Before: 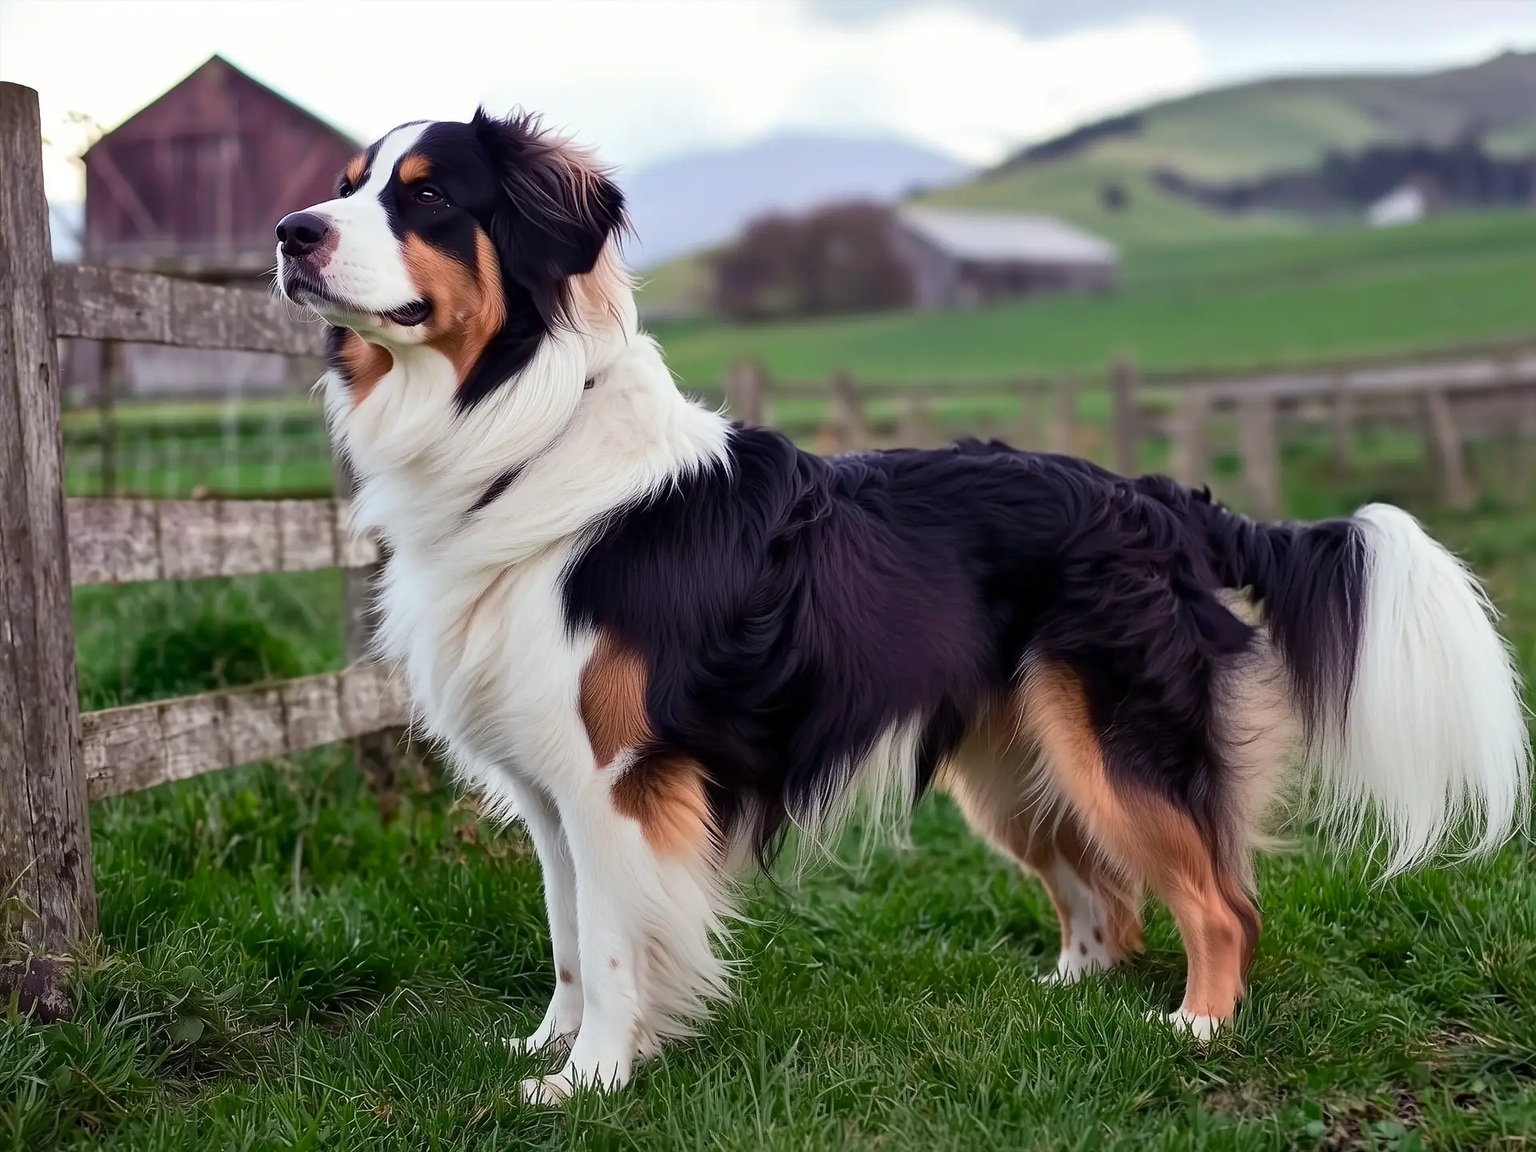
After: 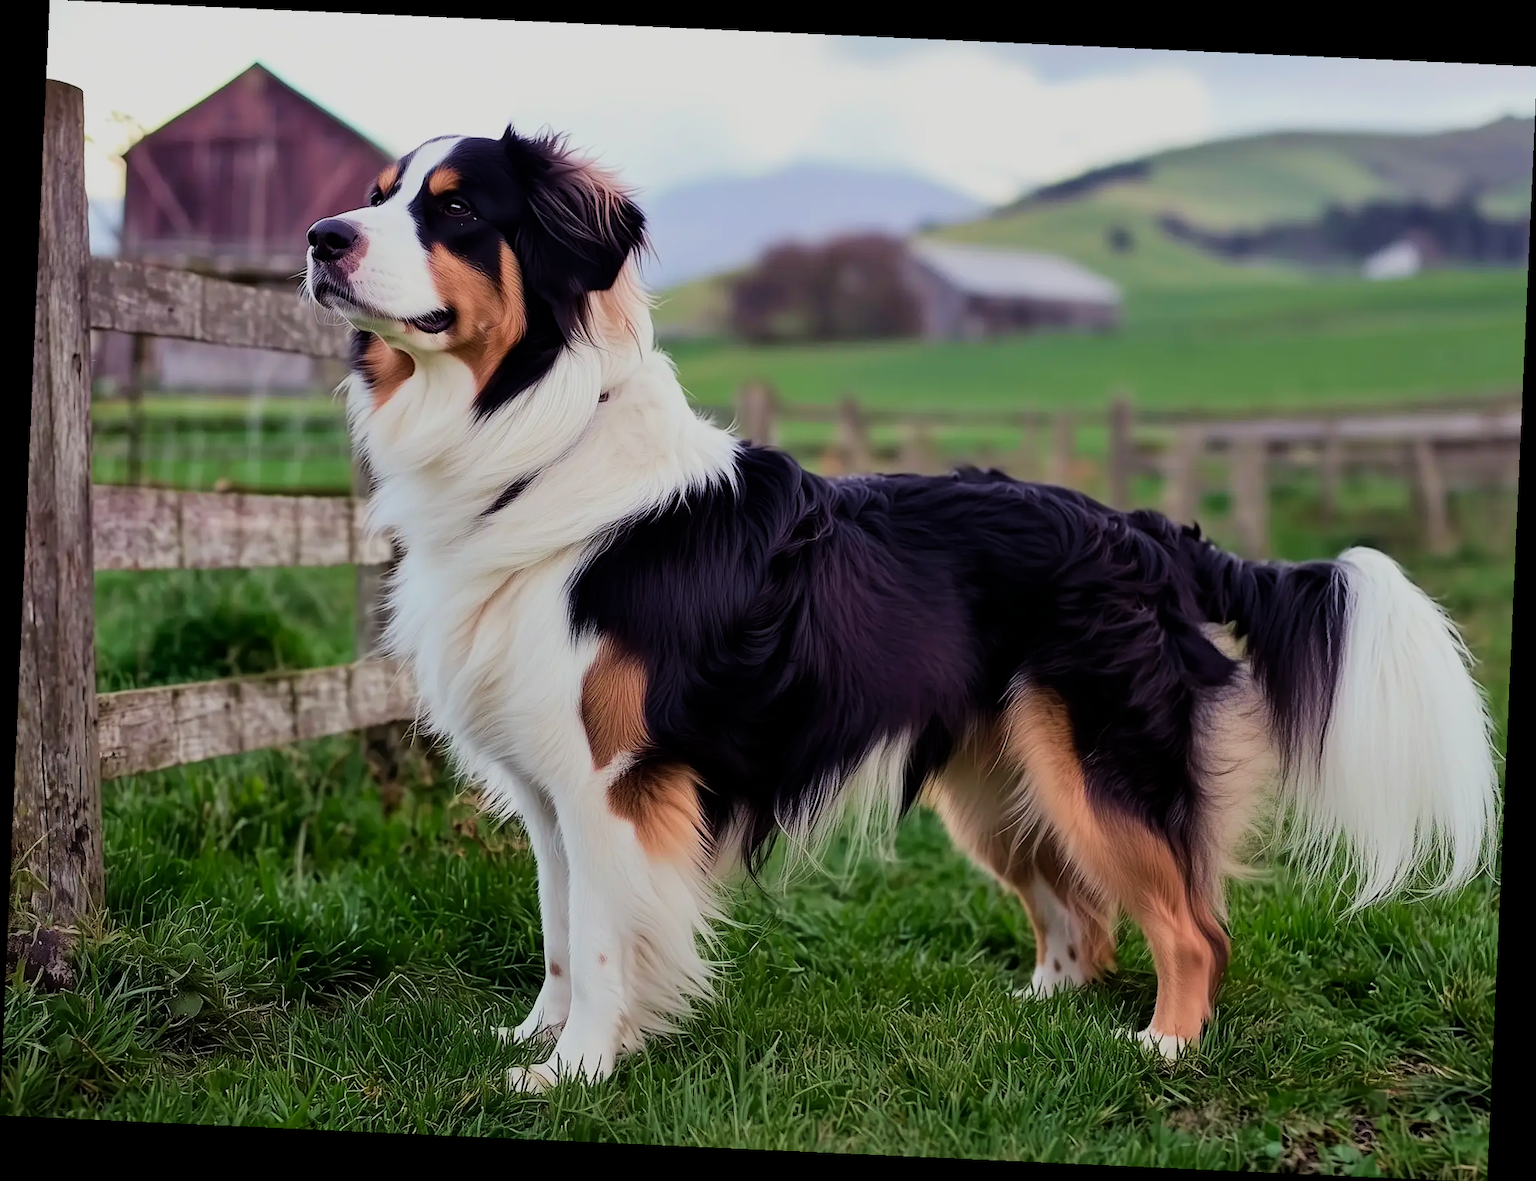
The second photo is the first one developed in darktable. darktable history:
filmic rgb: black relative exposure -8 EV, white relative exposure 4.01 EV, hardness 4.19, enable highlight reconstruction true
velvia: on, module defaults
crop and rotate: angle -2.58°
